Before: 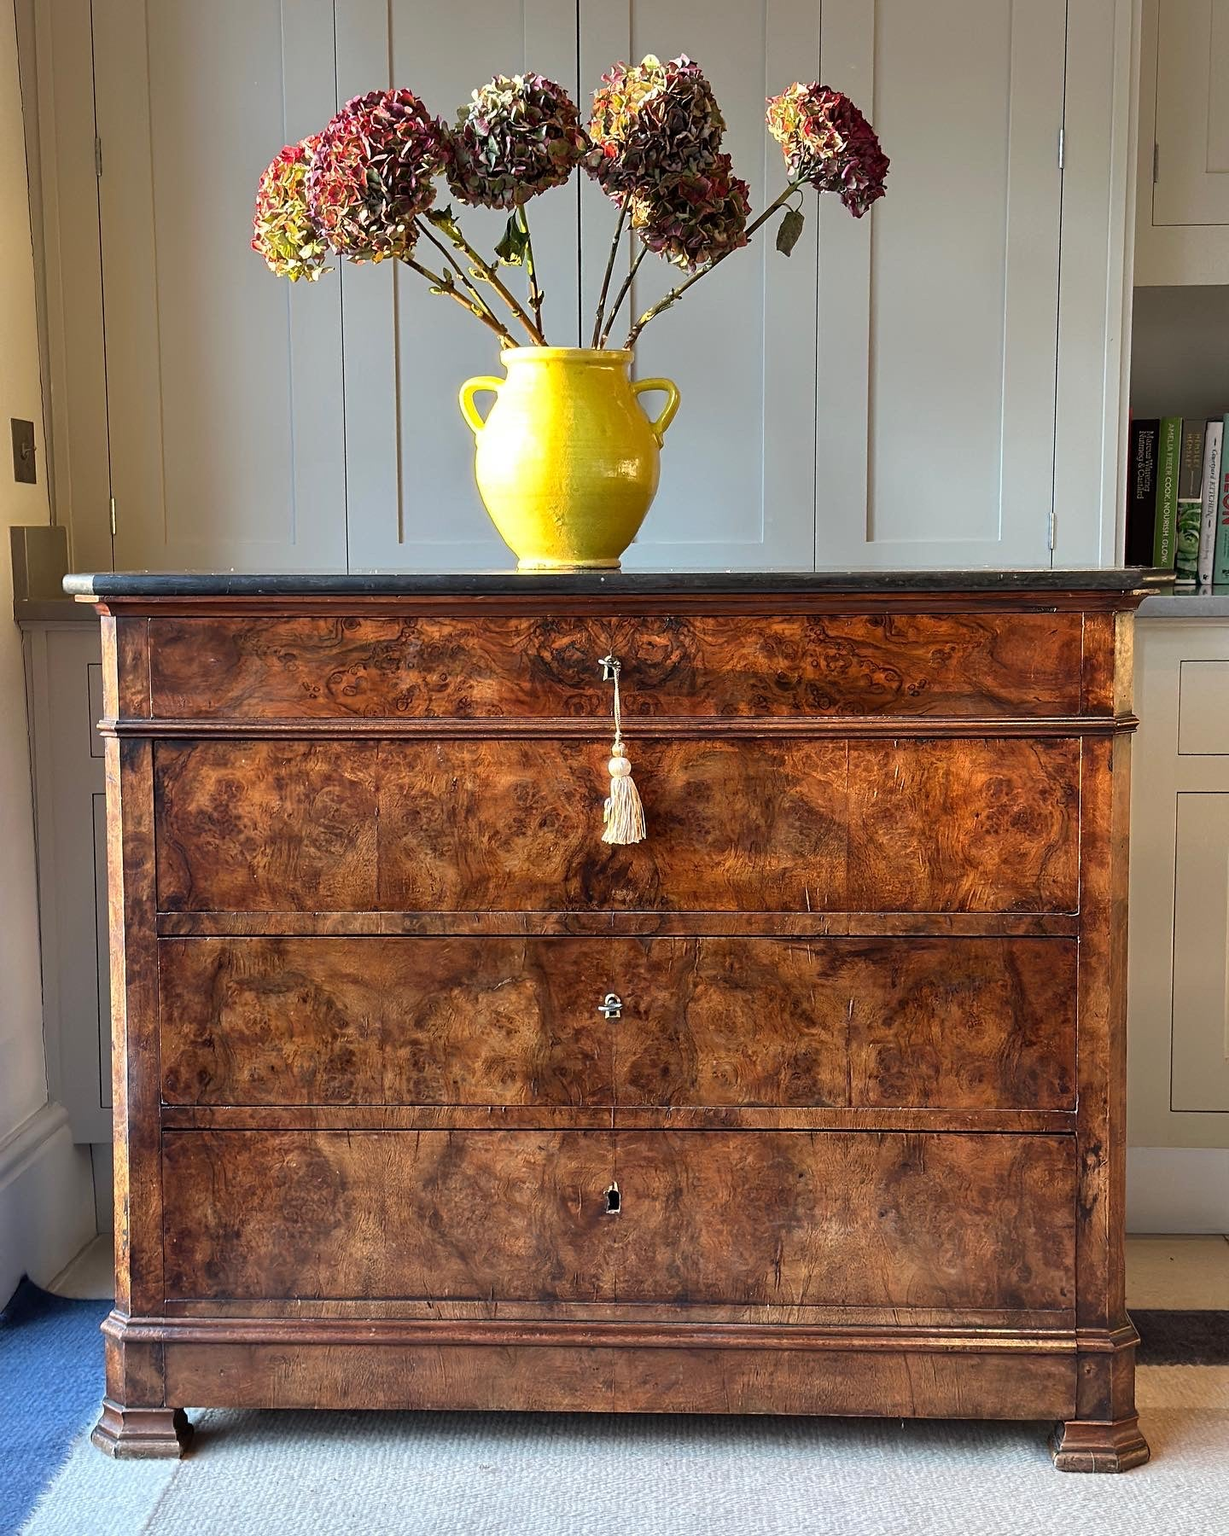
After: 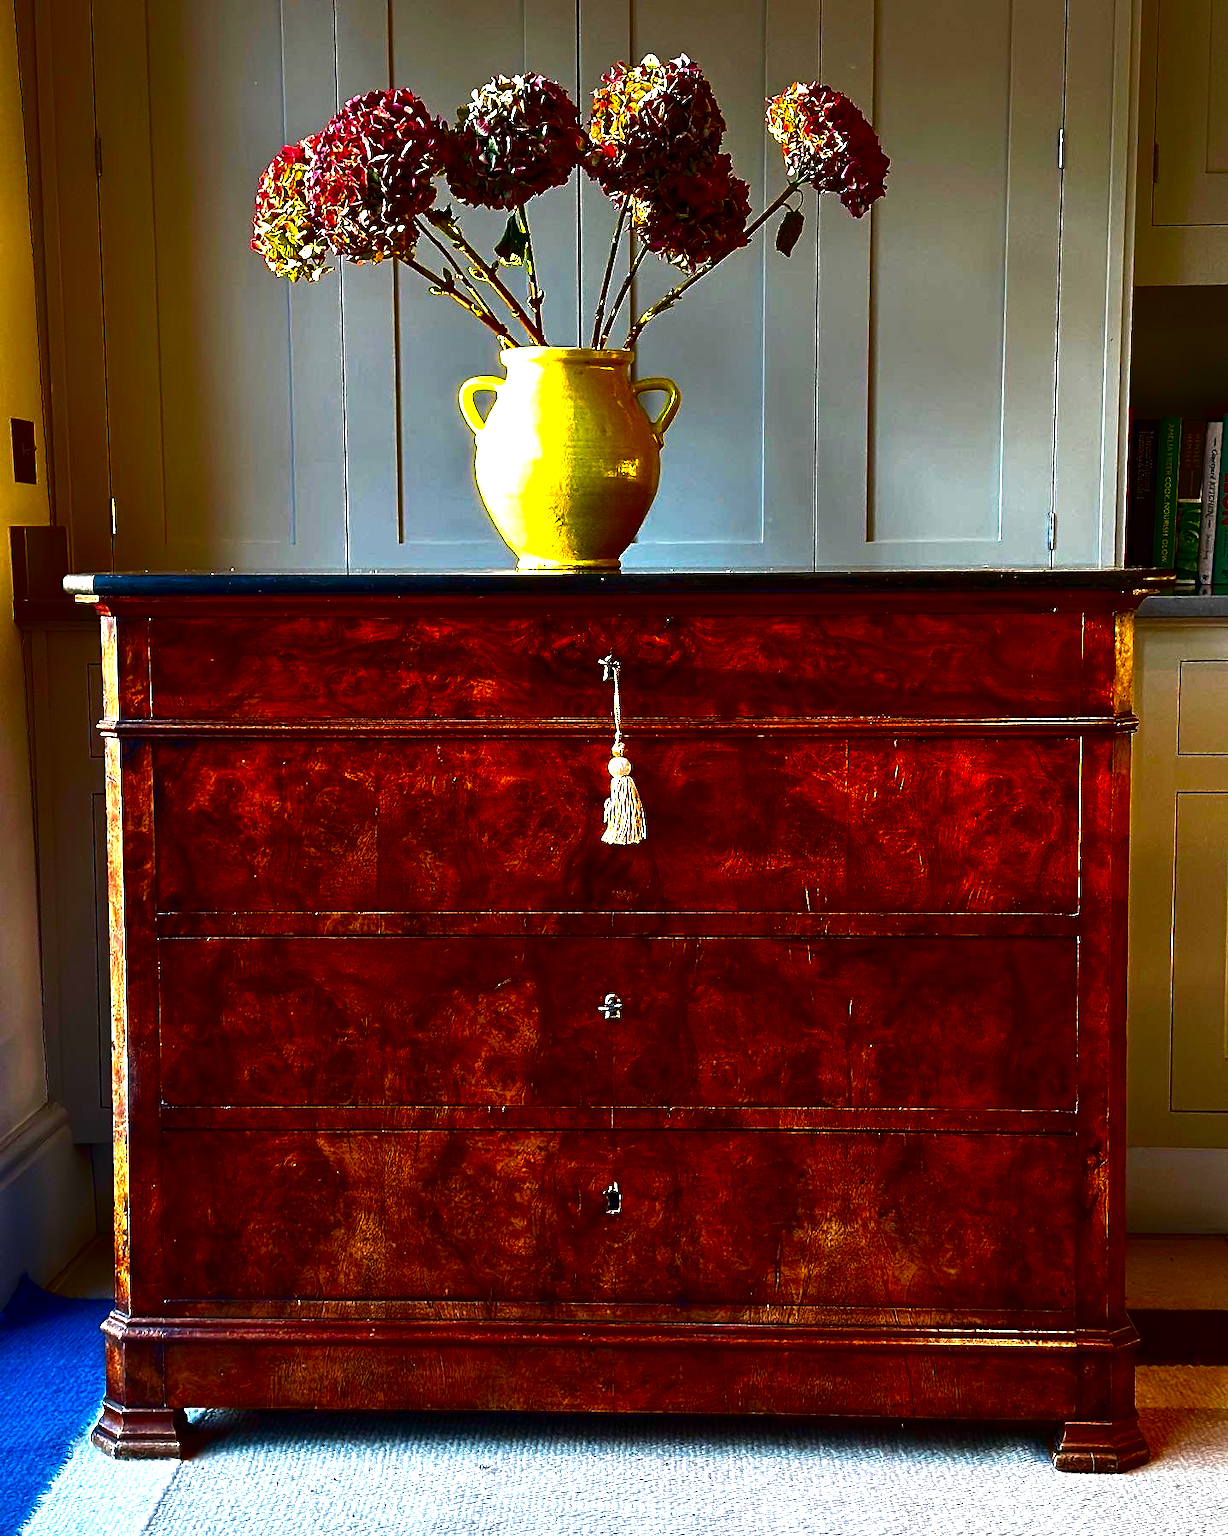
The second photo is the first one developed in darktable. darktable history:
exposure: exposure 0.633 EV, compensate highlight preservation false
contrast brightness saturation: brightness -0.988, saturation 0.98
tone equalizer: edges refinement/feathering 500, mask exposure compensation -1.57 EV, preserve details guided filter
